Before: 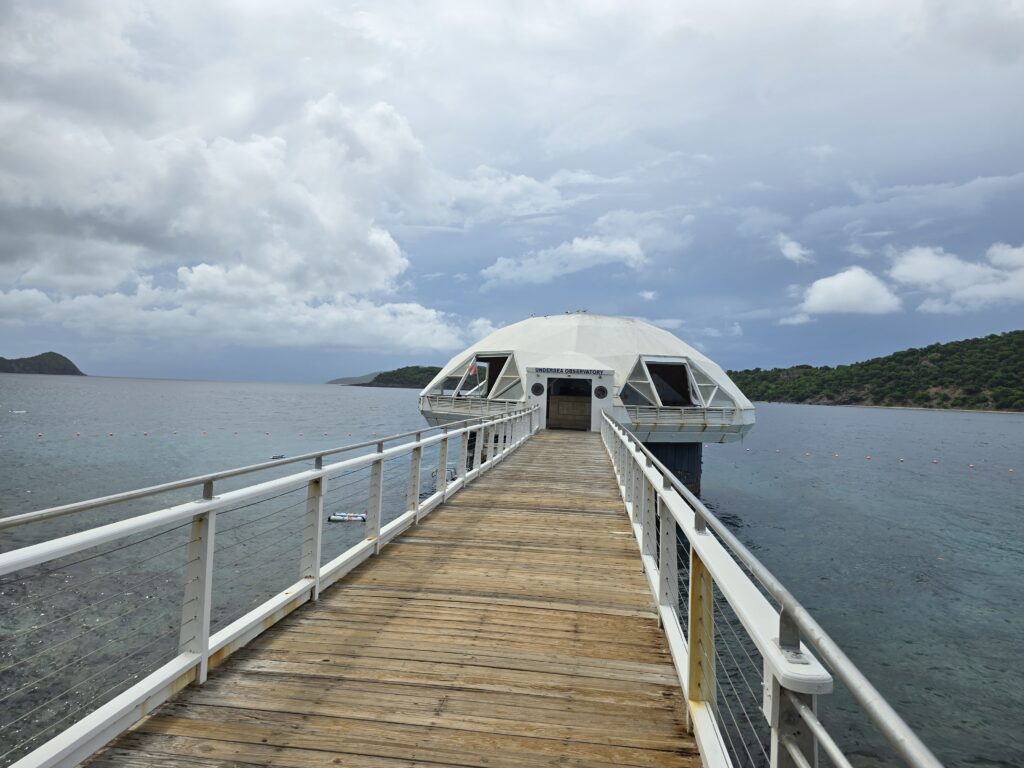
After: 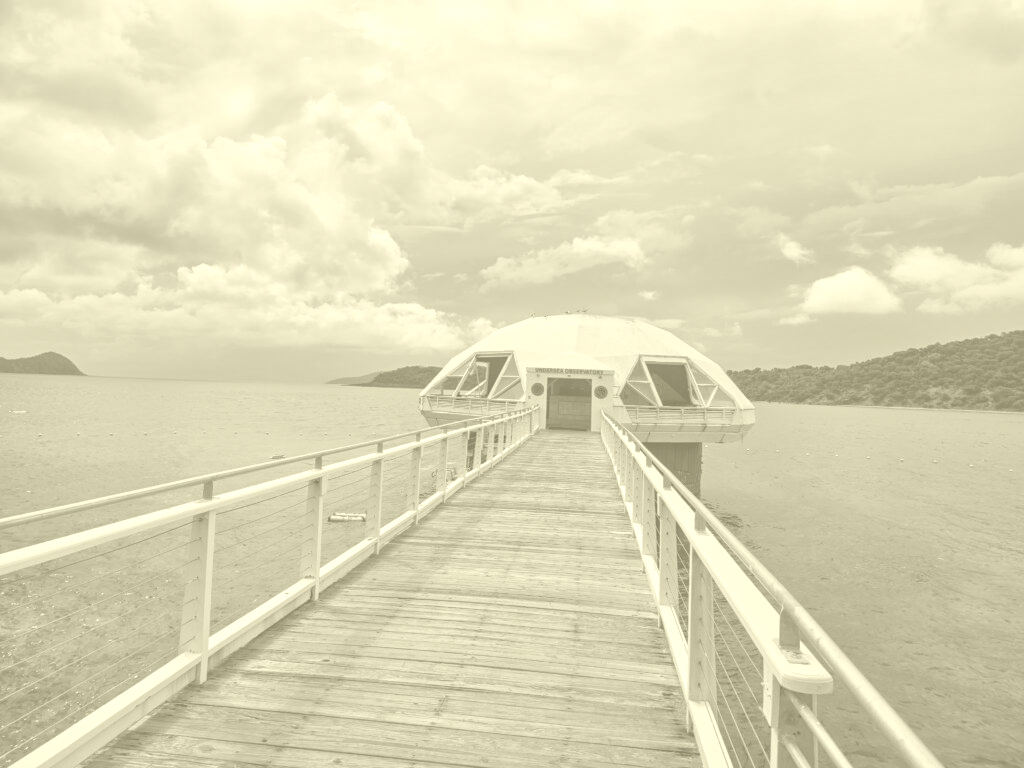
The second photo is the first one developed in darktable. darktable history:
colorize: hue 43.2°, saturation 40%, version 1
local contrast: detail 130%
shadows and highlights: radius 108.52, shadows 23.73, highlights -59.32, low approximation 0.01, soften with gaussian
